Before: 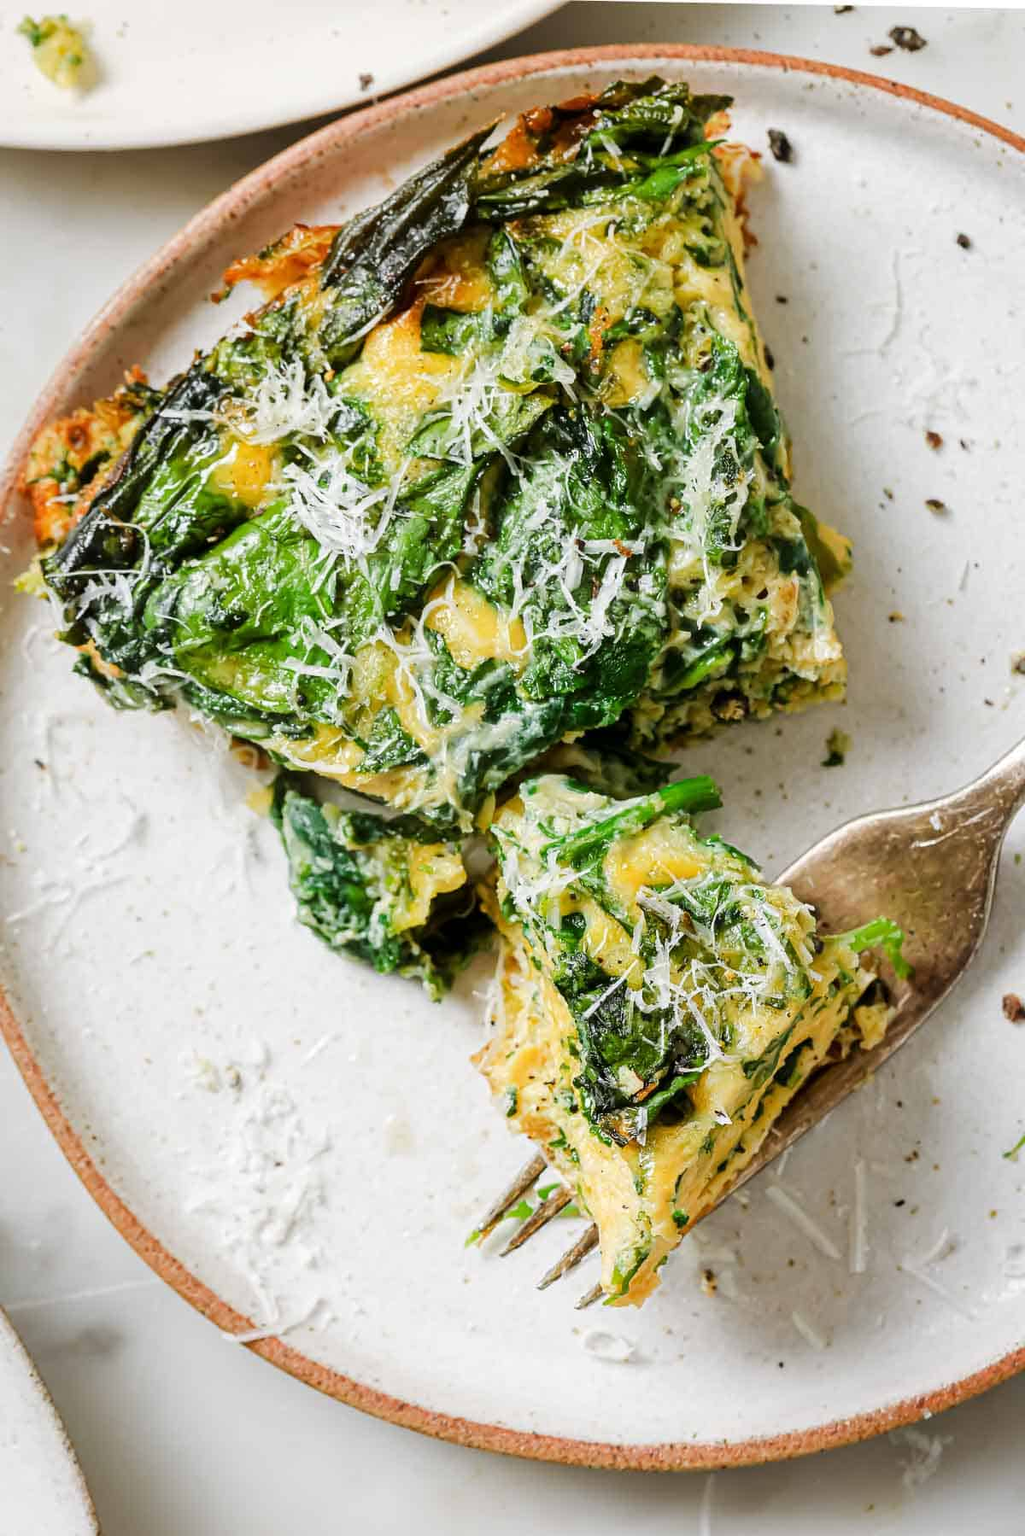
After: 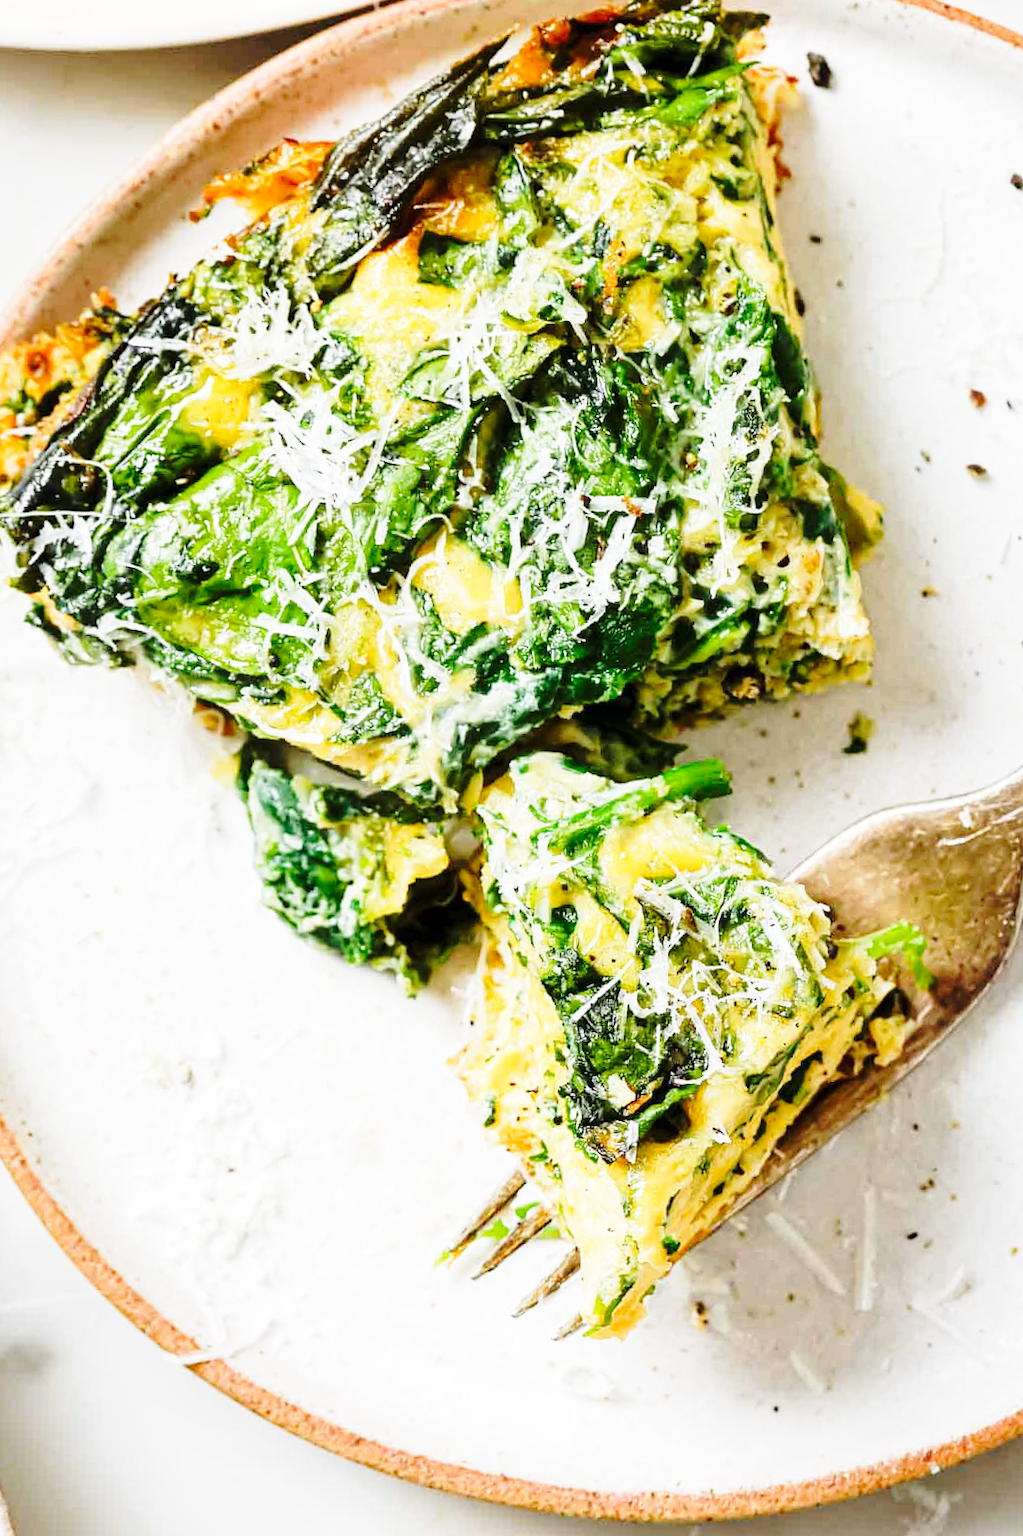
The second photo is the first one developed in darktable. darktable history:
base curve: curves: ch0 [(0, 0) (0.032, 0.037) (0.105, 0.228) (0.435, 0.76) (0.856, 0.983) (1, 1)], preserve colors none
tone equalizer: smoothing diameter 24.84%, edges refinement/feathering 12.65, preserve details guided filter
crop and rotate: angle -1.91°, left 3.155%, top 3.789%, right 1.371%, bottom 0.68%
